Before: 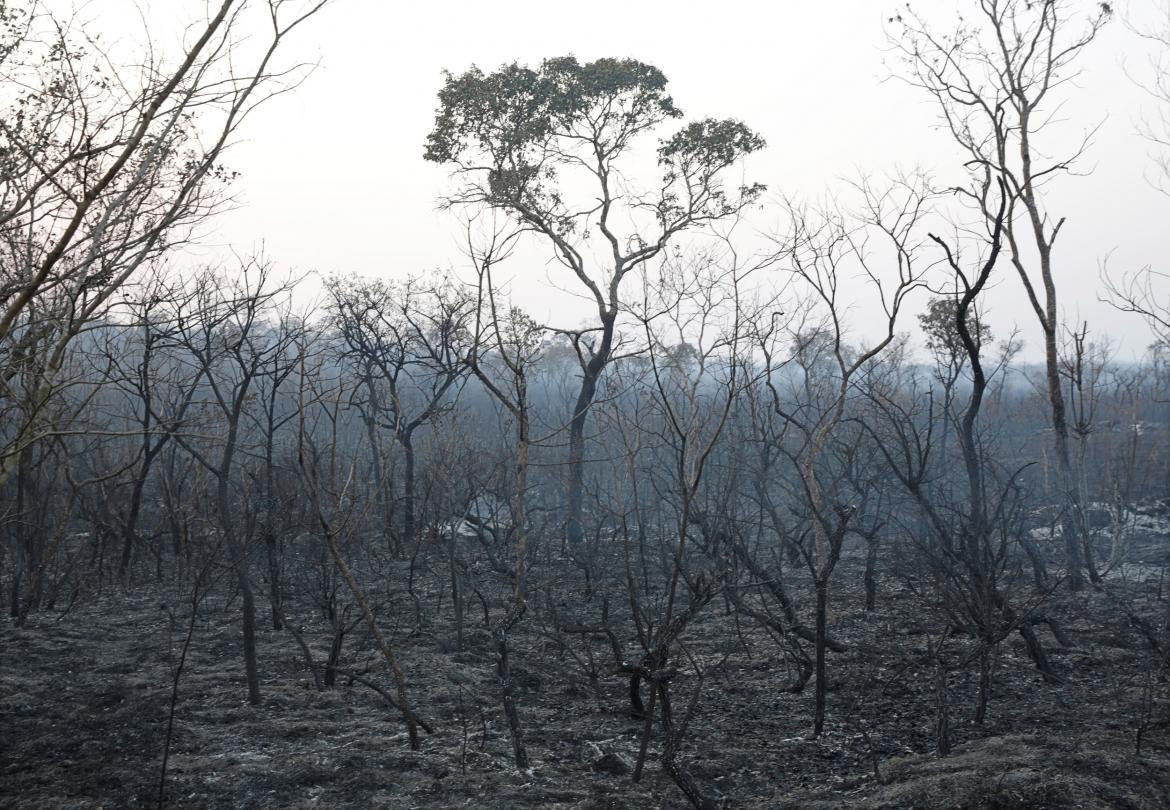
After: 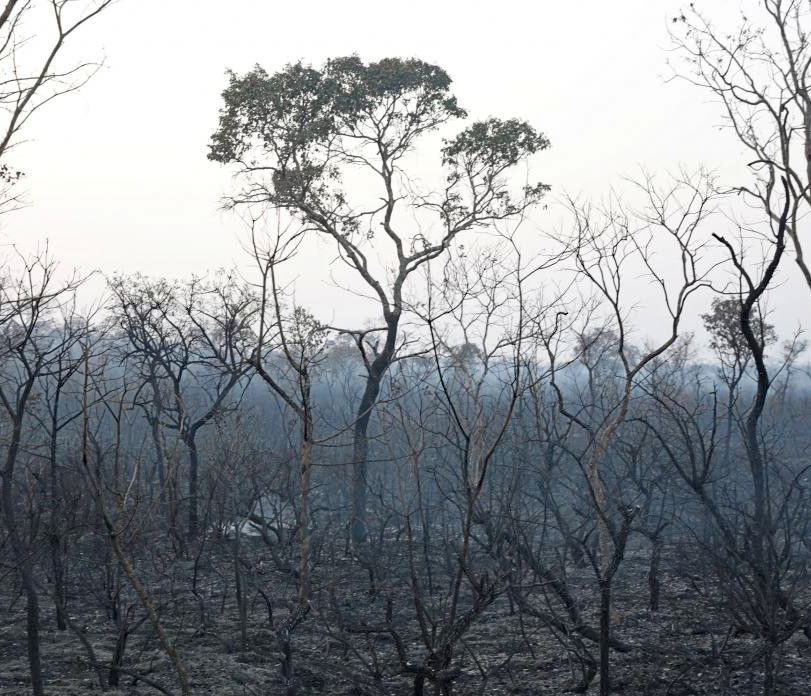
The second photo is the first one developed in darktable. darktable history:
crop: left 18.479%, right 12.2%, bottom 13.971%
haze removal: compatibility mode true, adaptive false
